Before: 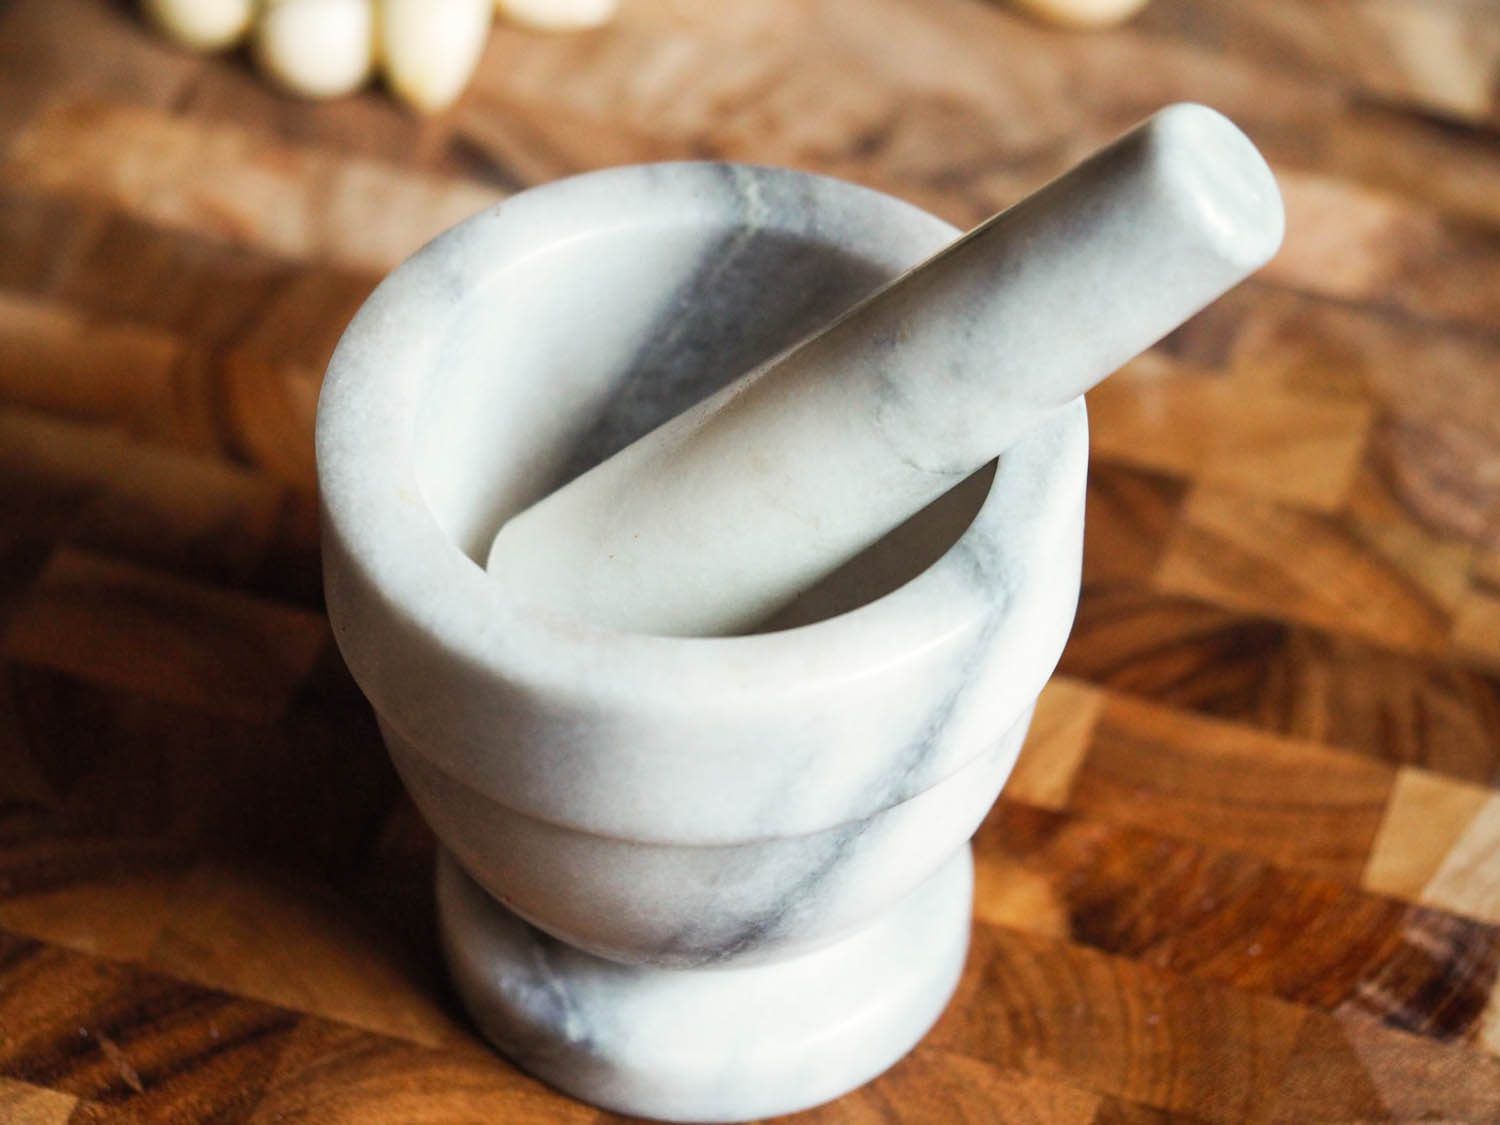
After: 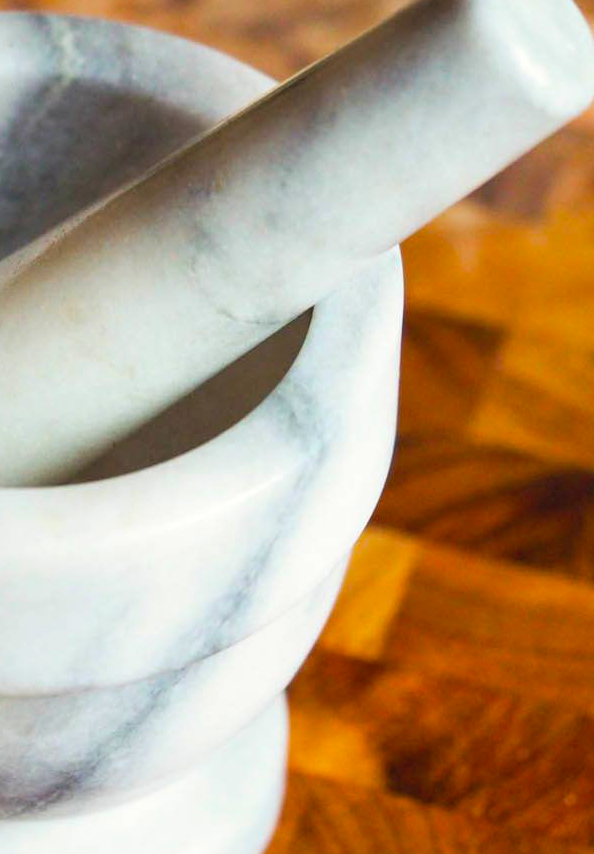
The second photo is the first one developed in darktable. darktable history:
contrast brightness saturation: contrast 0.03, brightness 0.06, saturation 0.13
exposure: compensate highlight preservation false
crop: left 45.721%, top 13.393%, right 14.118%, bottom 10.01%
color balance rgb: perceptual saturation grading › global saturation 30%, global vibrance 10%
